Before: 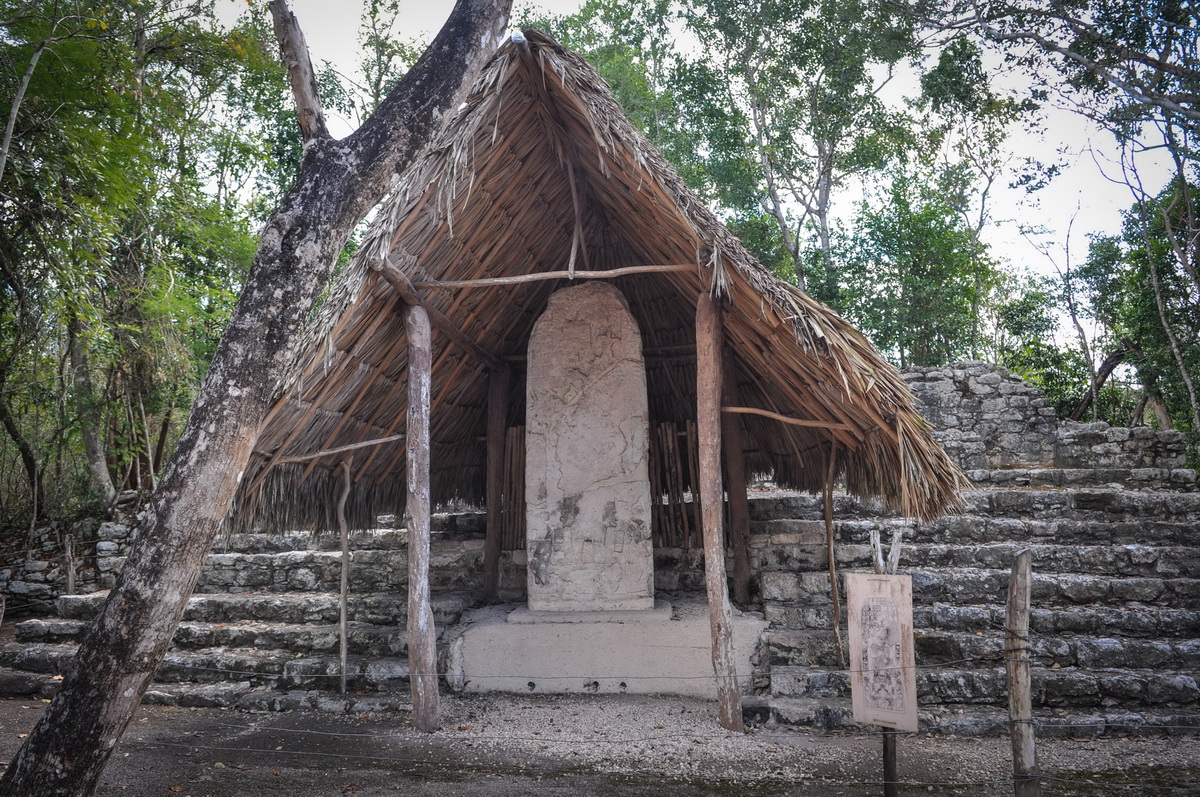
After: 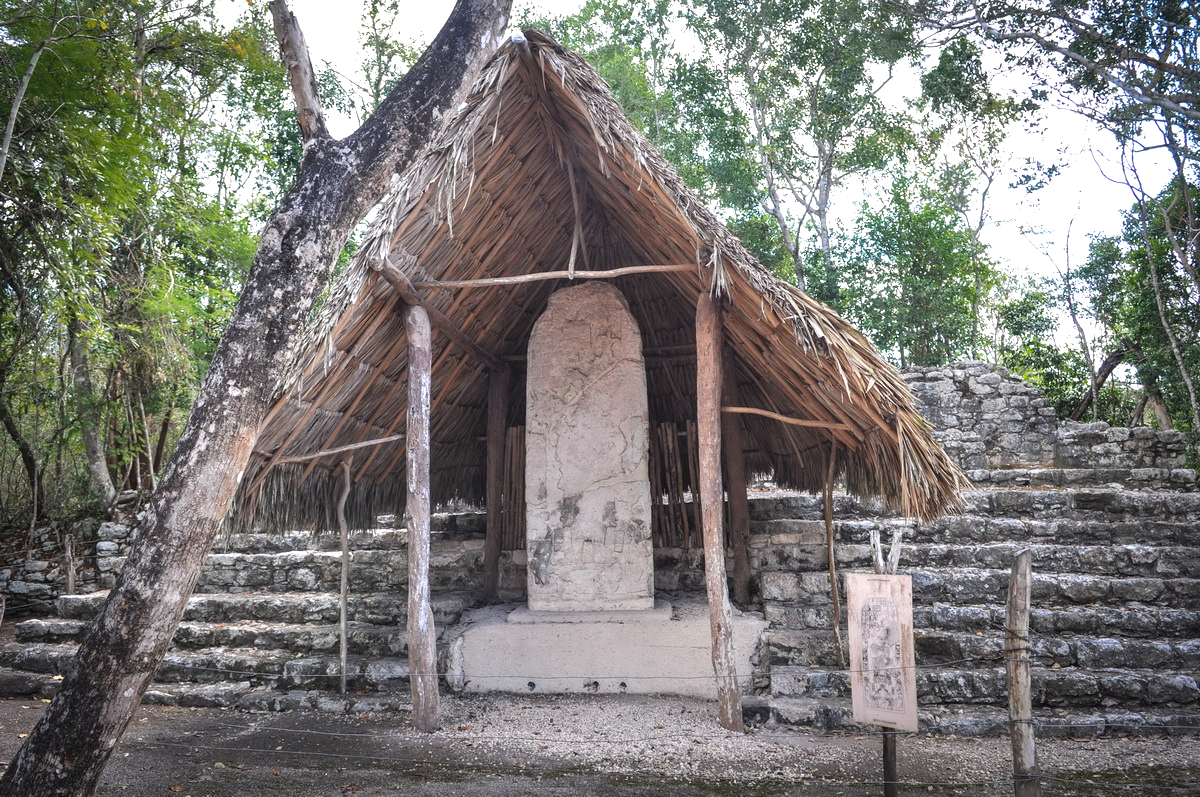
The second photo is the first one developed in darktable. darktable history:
exposure: exposure 0.657 EV, compensate highlight preservation false
